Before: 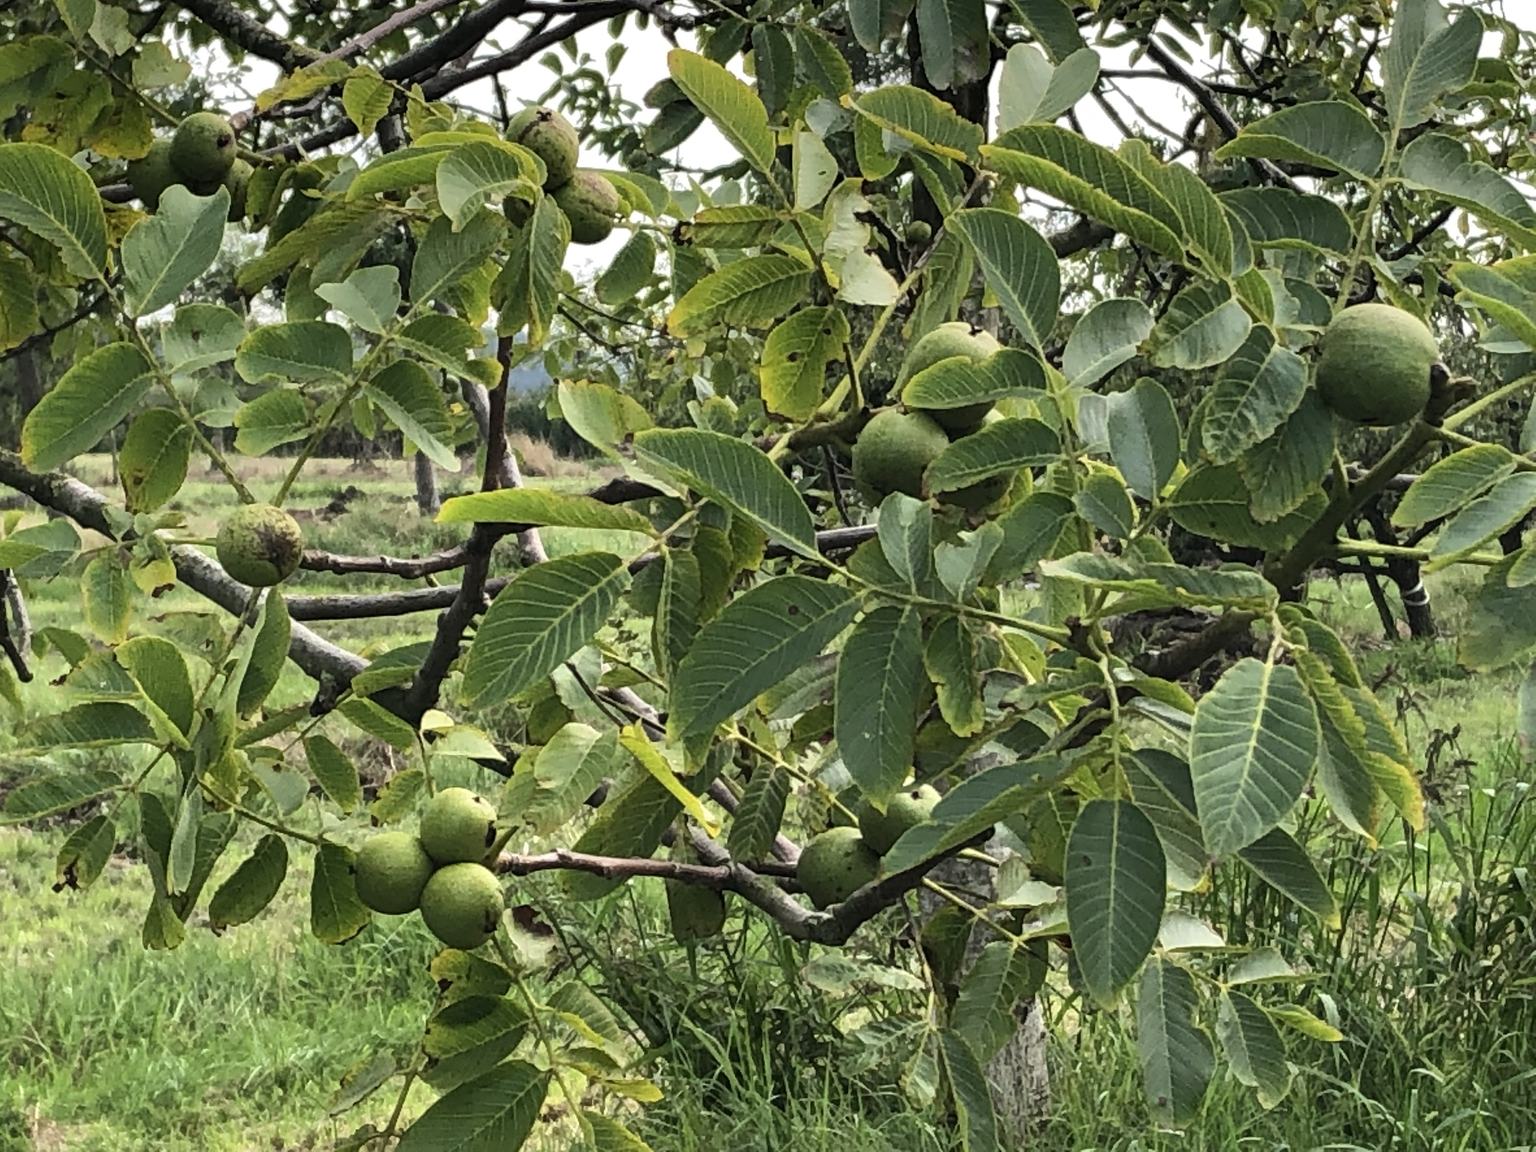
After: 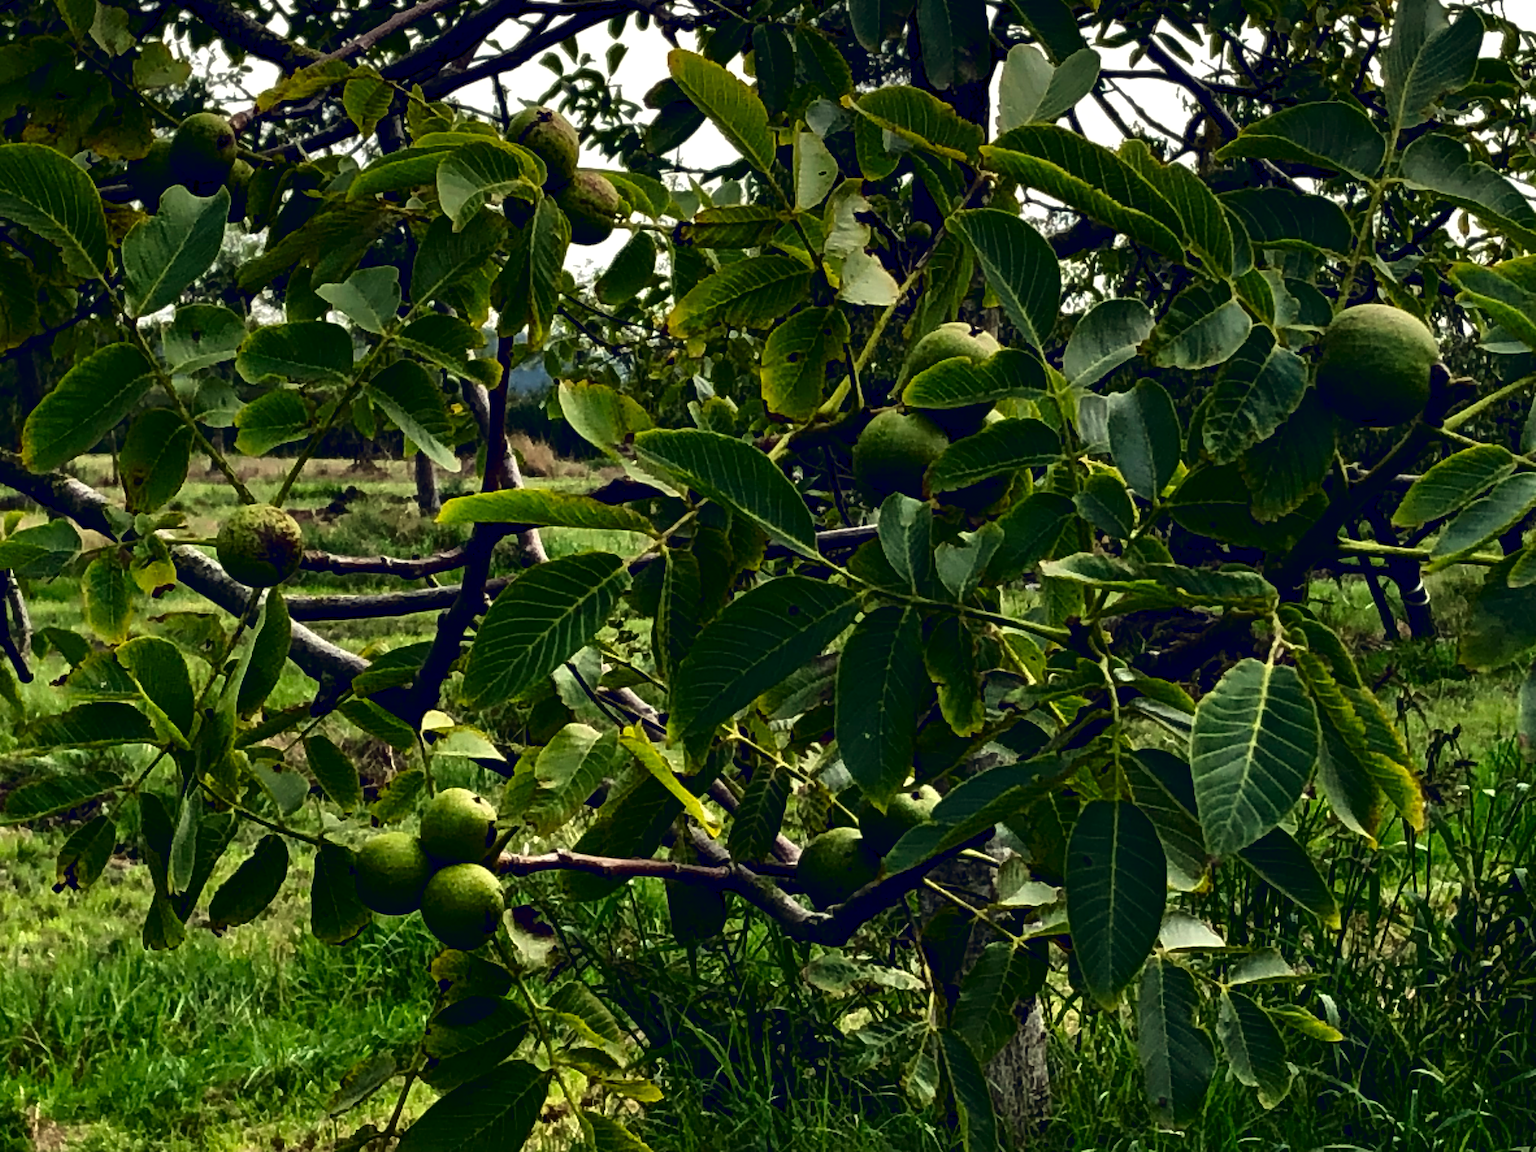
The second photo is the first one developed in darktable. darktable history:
color balance rgb: shadows lift › chroma 1.034%, shadows lift › hue 30.76°, highlights gain › luminance 6.543%, highlights gain › chroma 2.573%, highlights gain › hue 87.89°, global offset › luminance -0.308%, global offset › chroma 0.312%, global offset › hue 262.43°, linear chroma grading › global chroma 0.695%, perceptual saturation grading › global saturation 2.452%
contrast brightness saturation: contrast 0.086, brightness -0.585, saturation 0.175
